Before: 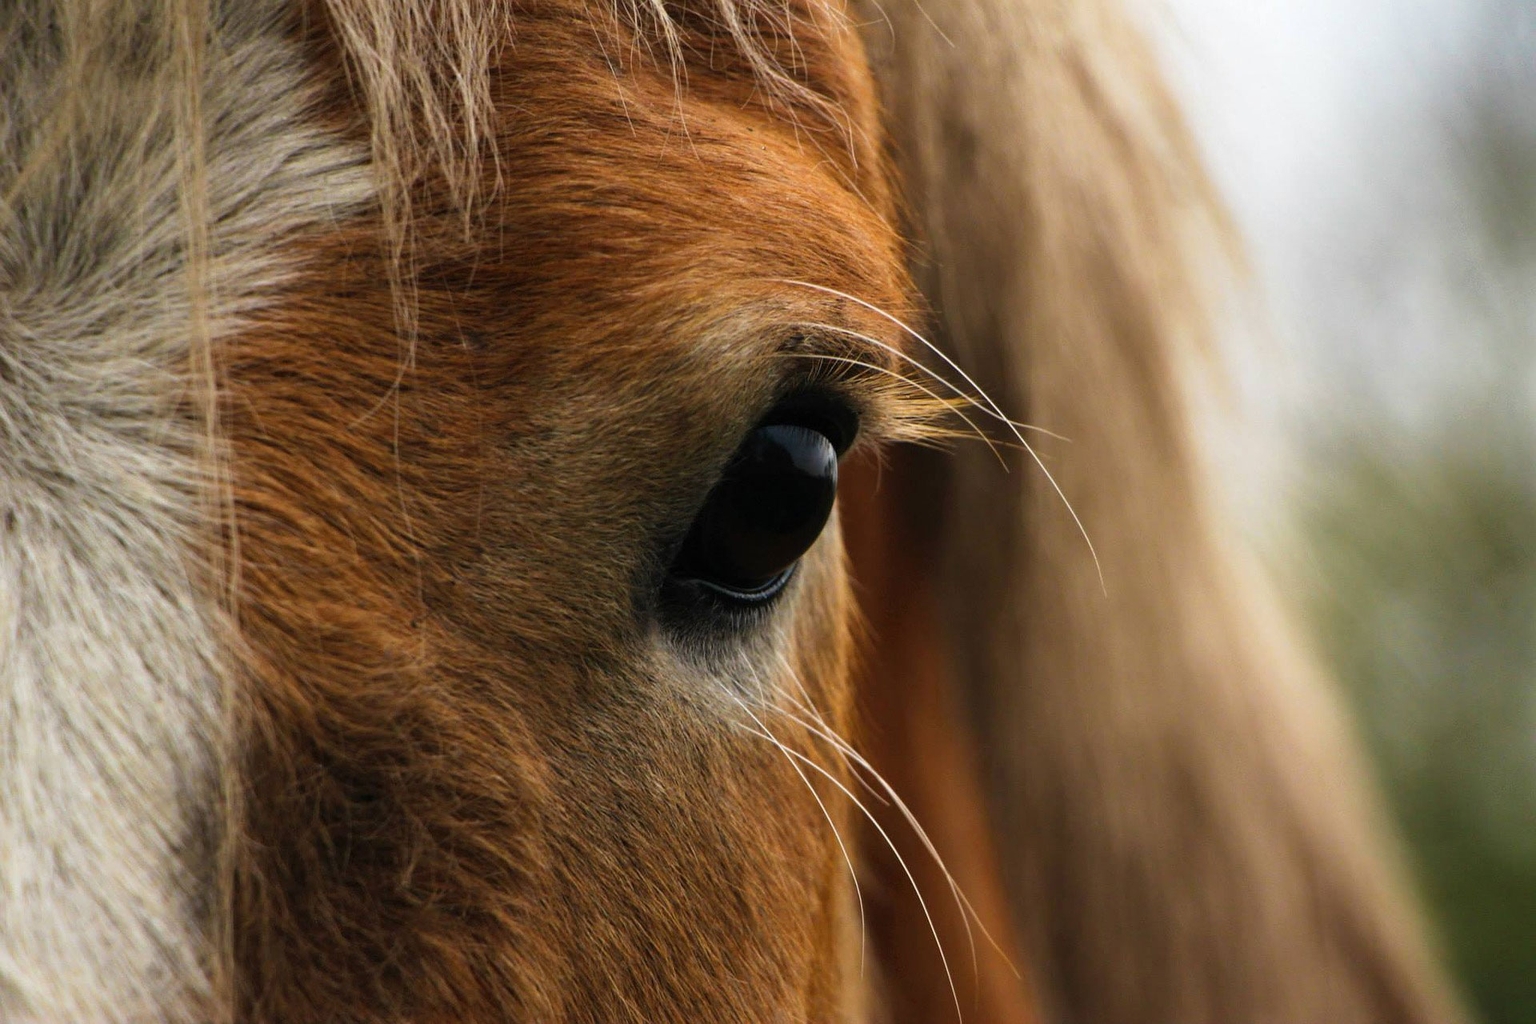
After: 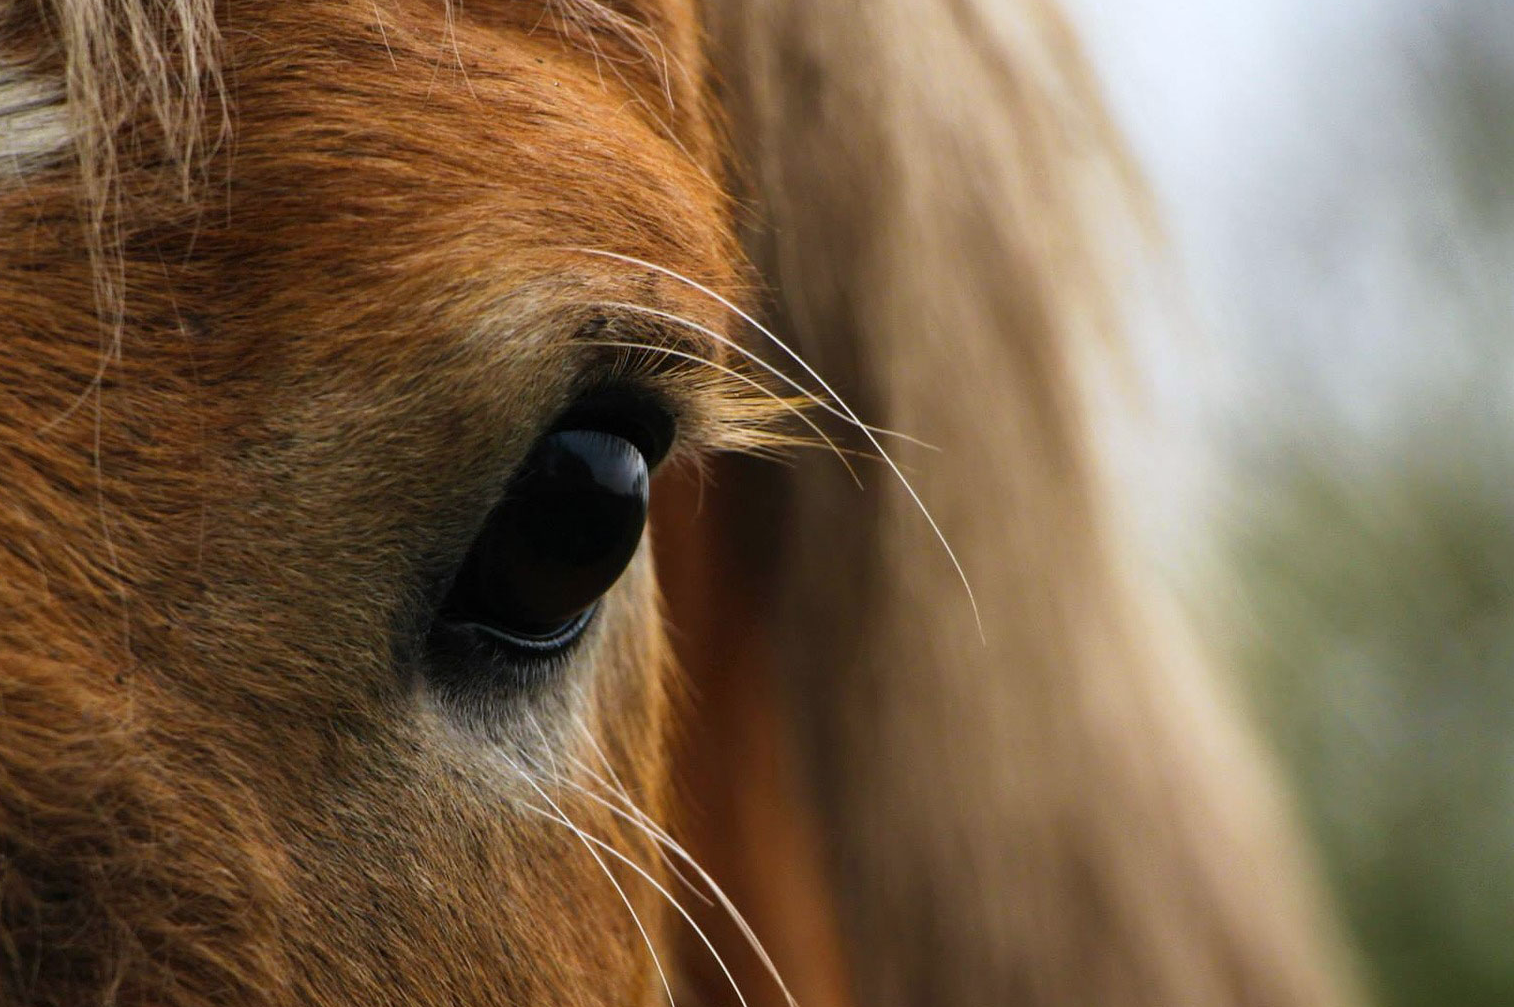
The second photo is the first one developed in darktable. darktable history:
crop and rotate: left 20.74%, top 7.912%, right 0.375%, bottom 13.378%
white balance: red 0.976, blue 1.04
